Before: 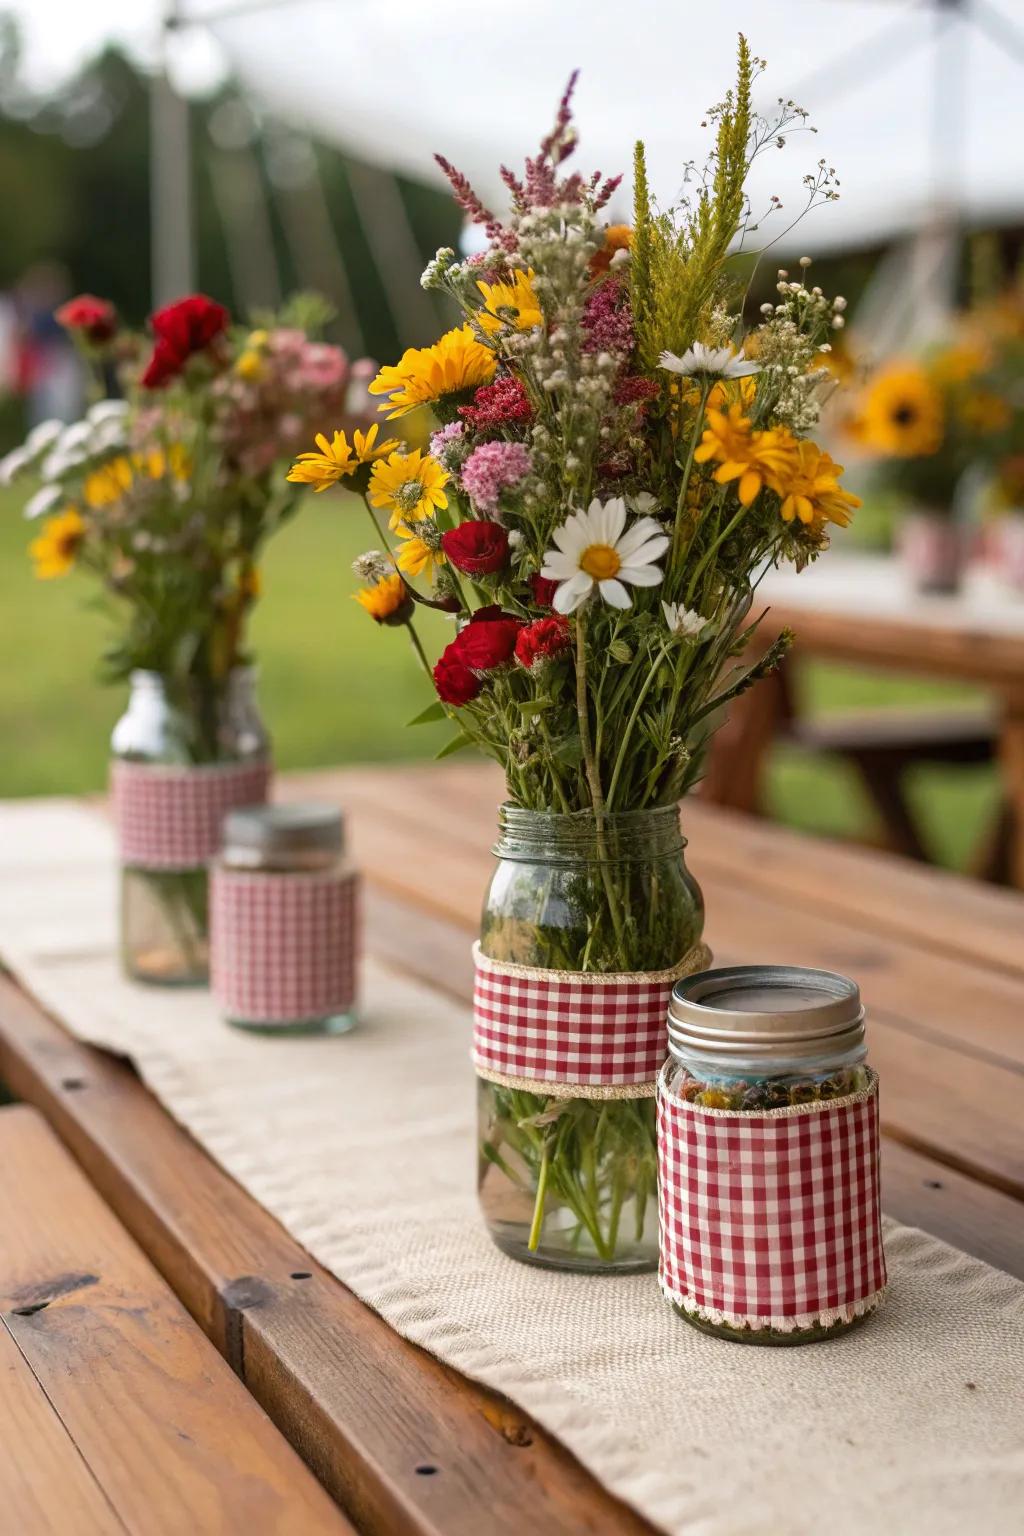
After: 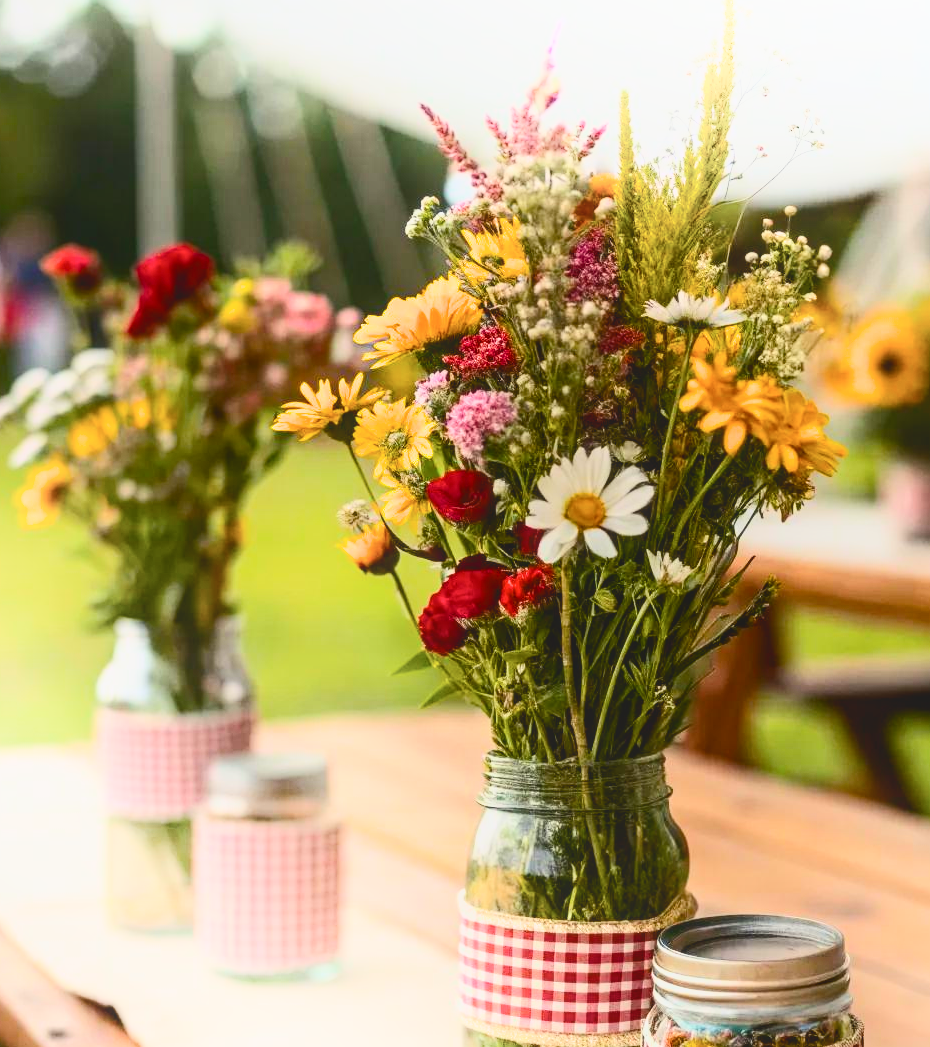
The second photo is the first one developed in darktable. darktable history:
tone equalizer: edges refinement/feathering 500, mask exposure compensation -1.57 EV, preserve details no
contrast brightness saturation: contrast 0.292
shadows and highlights: shadows -21.55, highlights 98.65, soften with gaussian
exposure: black level correction 0.001, exposure 0.499 EV, compensate highlight preservation false
crop: left 1.512%, top 3.371%, right 7.665%, bottom 28.423%
local contrast: highlights 48%, shadows 3%, detail 98%
color balance rgb: highlights gain › luminance 5.84%, highlights gain › chroma 1.299%, highlights gain › hue 91.59°, linear chroma grading › global chroma 17%, perceptual saturation grading › global saturation 8.361%, perceptual saturation grading › shadows 5.204%, contrast -10.532%
filmic rgb: black relative exposure -12.03 EV, white relative exposure 2.8 EV, target black luminance 0%, hardness 8.05, latitude 70.12%, contrast 1.136, highlights saturation mix 10.66%, shadows ↔ highlights balance -0.385%
